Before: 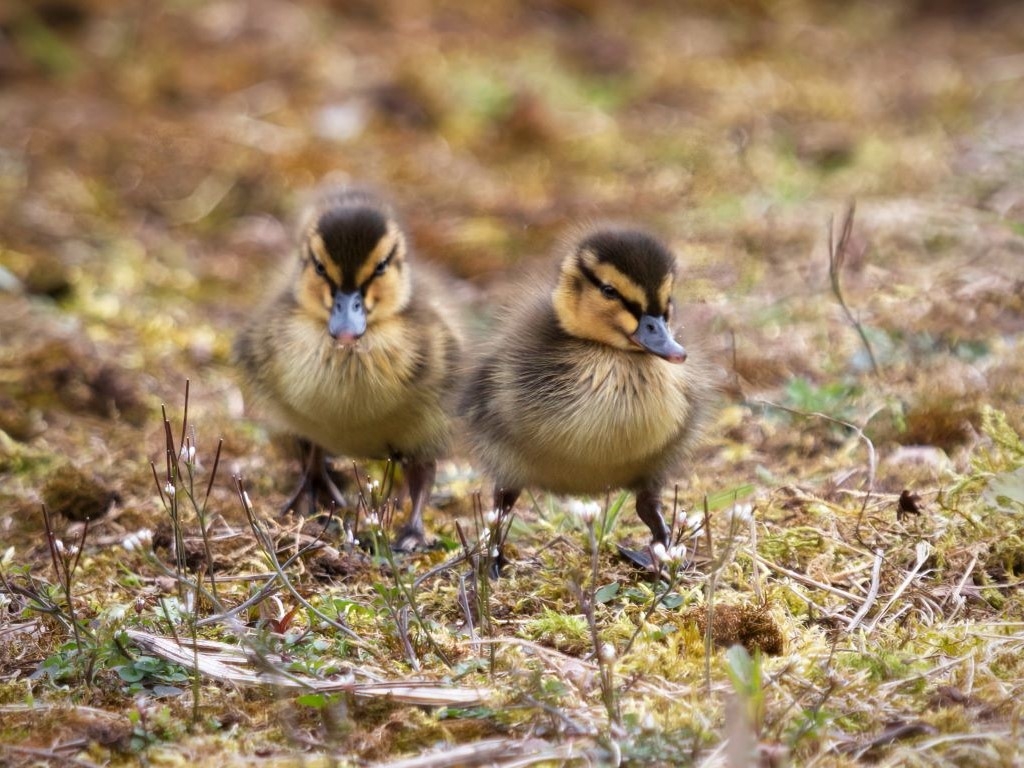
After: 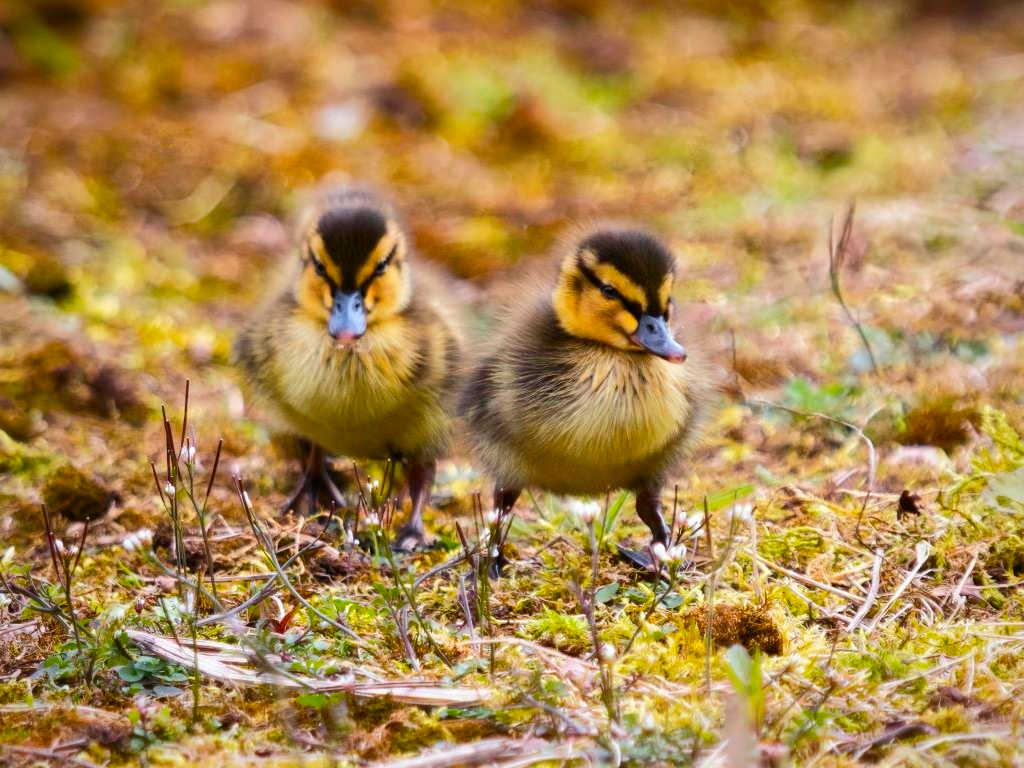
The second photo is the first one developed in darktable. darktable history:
tone curve: curves: ch0 [(0, 0.01) (0.037, 0.032) (0.131, 0.108) (0.275, 0.256) (0.483, 0.512) (0.61, 0.665) (0.696, 0.742) (0.792, 0.819) (0.911, 0.925) (0.997, 0.995)]; ch1 [(0, 0) (0.301, 0.3) (0.423, 0.421) (0.492, 0.488) (0.507, 0.503) (0.53, 0.532) (0.573, 0.586) (0.683, 0.702) (0.746, 0.77) (1, 1)]; ch2 [(0, 0) (0.246, 0.233) (0.36, 0.352) (0.415, 0.415) (0.485, 0.487) (0.502, 0.504) (0.525, 0.518) (0.539, 0.539) (0.587, 0.594) (0.636, 0.652) (0.711, 0.729) (0.845, 0.855) (0.998, 0.977)], color space Lab, independent channels, preserve colors none
color balance rgb: linear chroma grading › global chroma 15%, perceptual saturation grading › global saturation 30%
